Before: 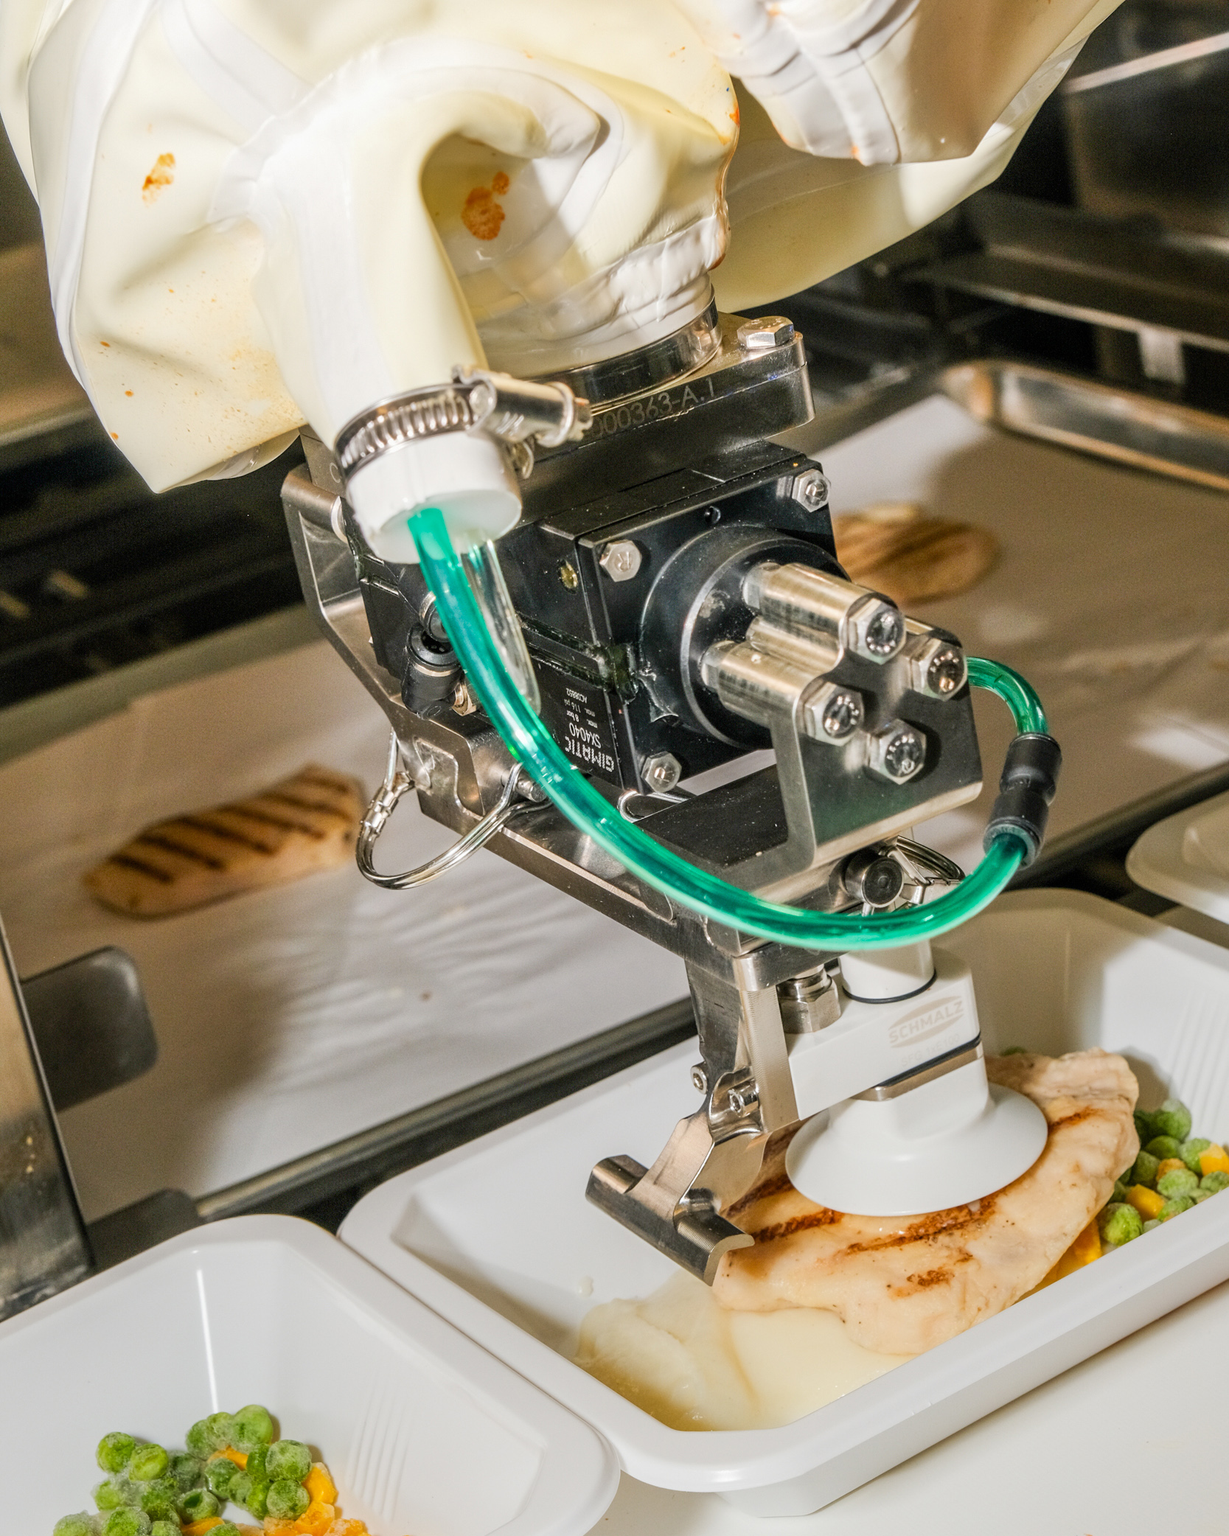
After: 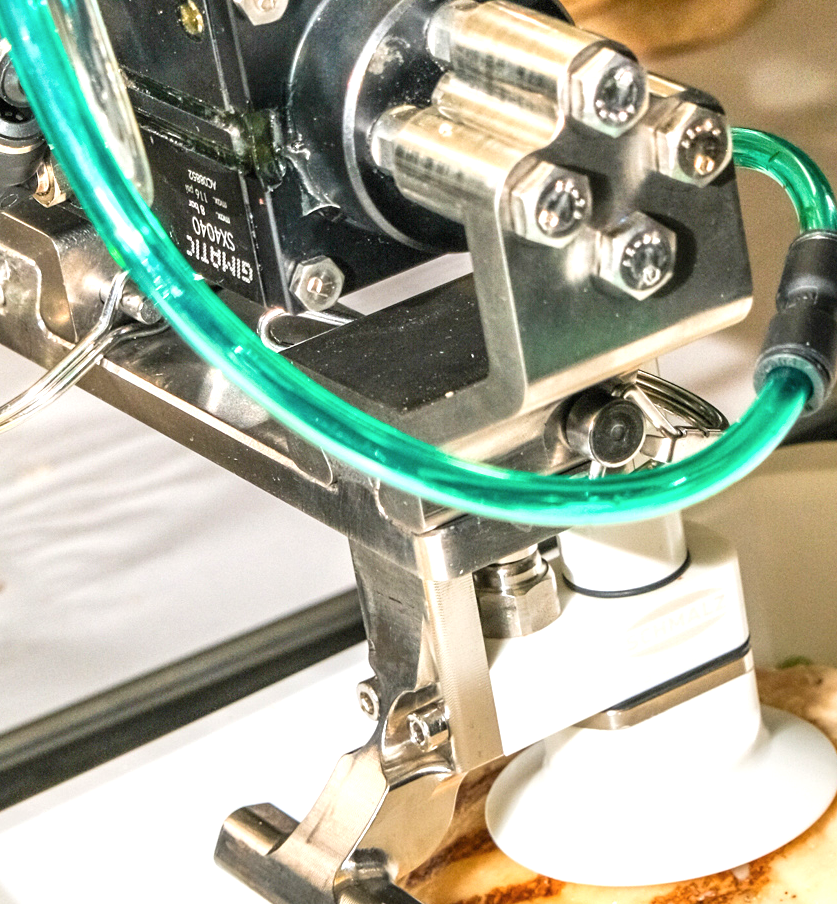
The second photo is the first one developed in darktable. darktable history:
exposure: black level correction 0, exposure 0.895 EV, compensate exposure bias true, compensate highlight preservation false
contrast brightness saturation: saturation -0.027
color calibration: illuminant same as pipeline (D50), adaptation none (bypass), x 0.332, y 0.334, temperature 5004.55 K
crop: left 34.795%, top 36.67%, right 14.952%, bottom 19.95%
